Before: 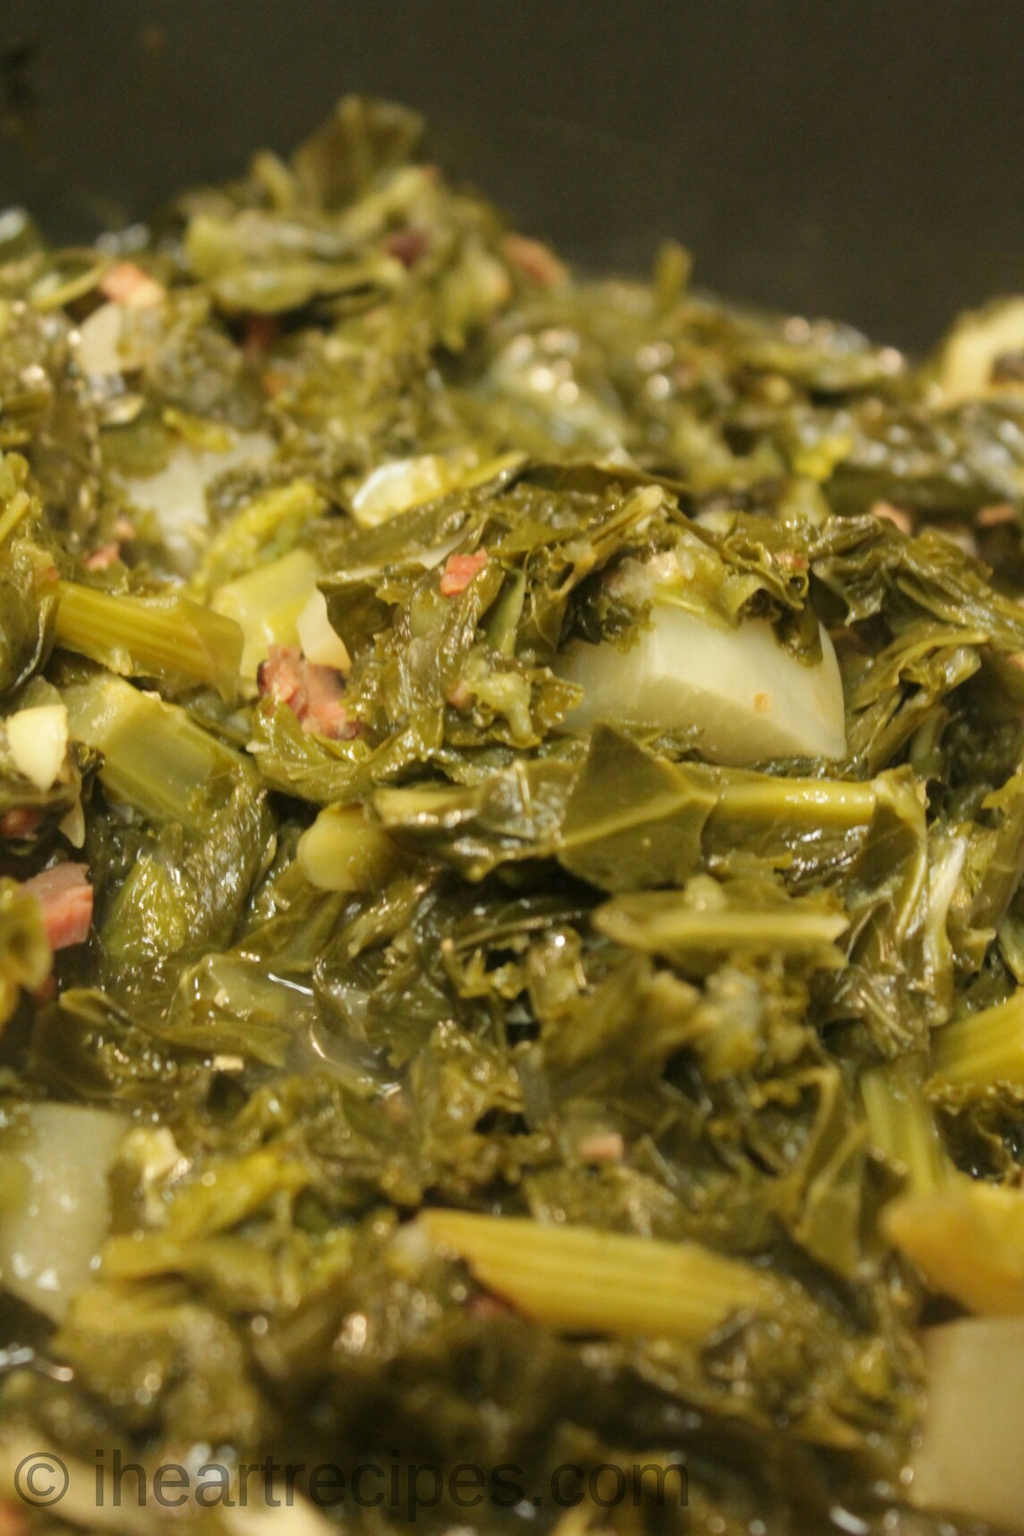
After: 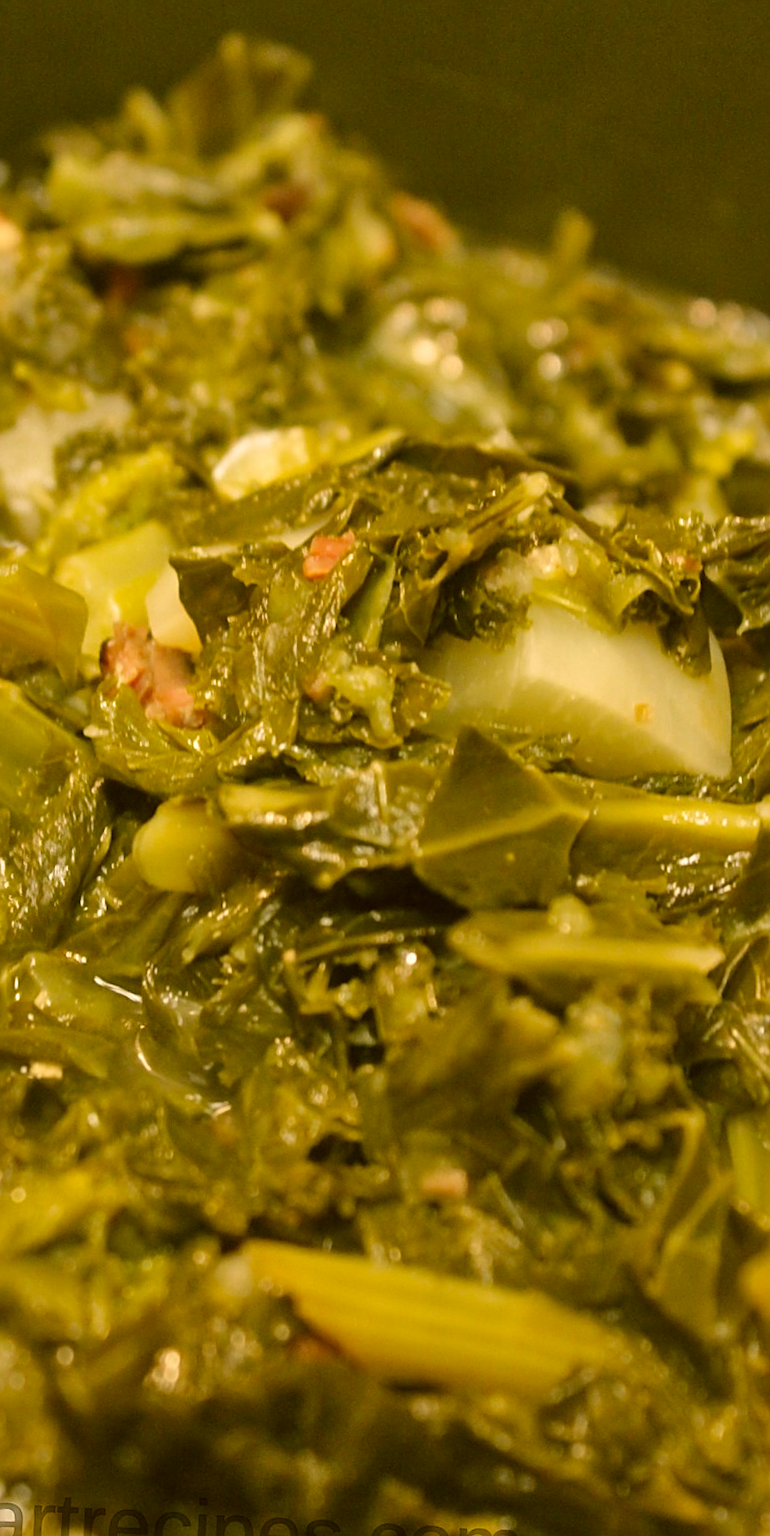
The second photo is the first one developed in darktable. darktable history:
sharpen: amount 0.532
exposure: exposure -0.004 EV, compensate exposure bias true, compensate highlight preservation false
shadows and highlights: highlights color adjustment 73.61%, low approximation 0.01, soften with gaussian
color correction: highlights a* 8.55, highlights b* 15.29, shadows a* -0.328, shadows b* 26.2
crop and rotate: angle -3.08°, left 14.011%, top 0.017%, right 10.724%, bottom 0.05%
